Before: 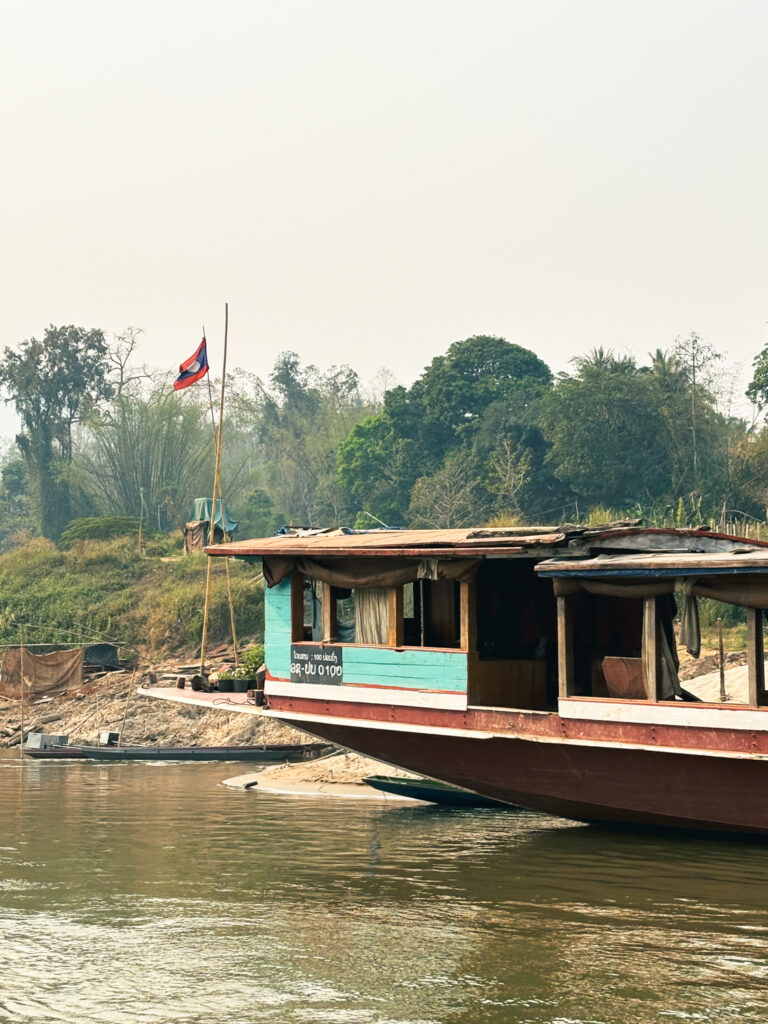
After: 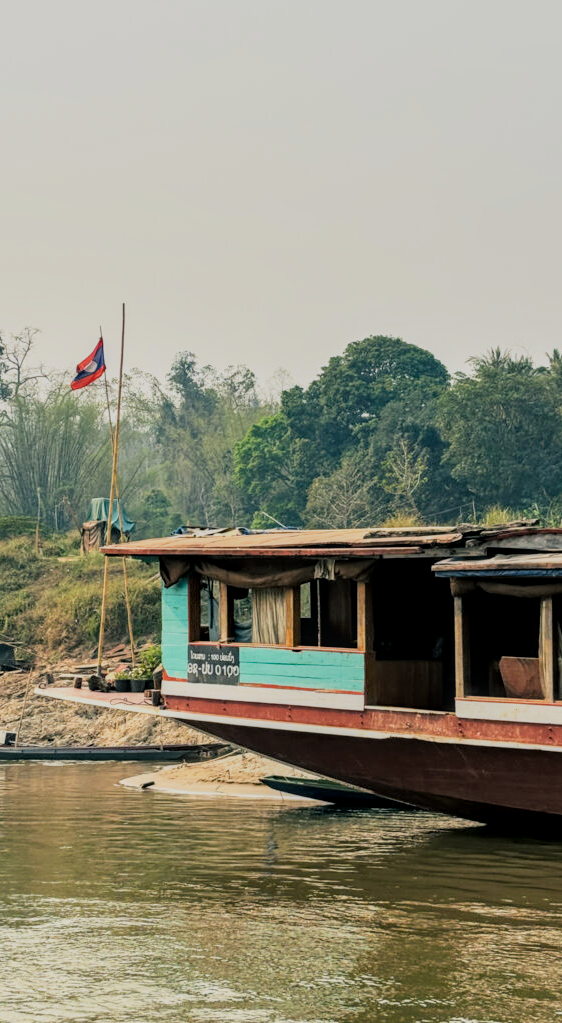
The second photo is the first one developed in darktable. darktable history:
shadows and highlights: shadows 25, highlights -25
local contrast: on, module defaults
haze removal: compatibility mode true, adaptive false
crop: left 13.443%, right 13.31%
filmic rgb: black relative exposure -7.65 EV, white relative exposure 4.56 EV, hardness 3.61, color science v6 (2022)
